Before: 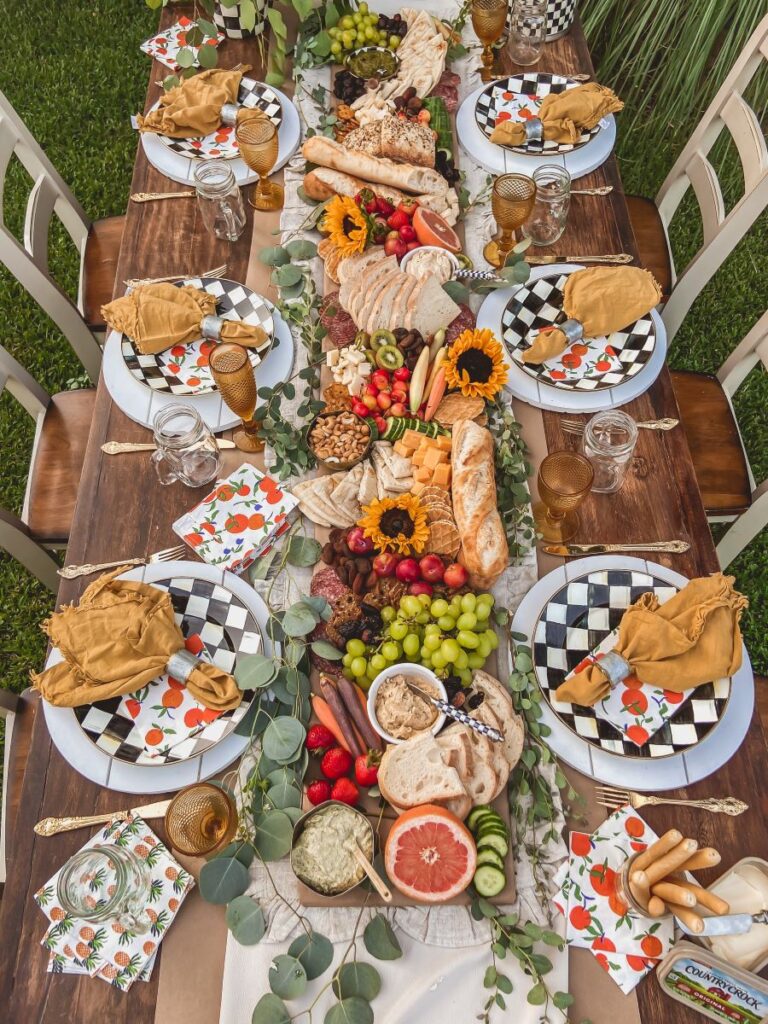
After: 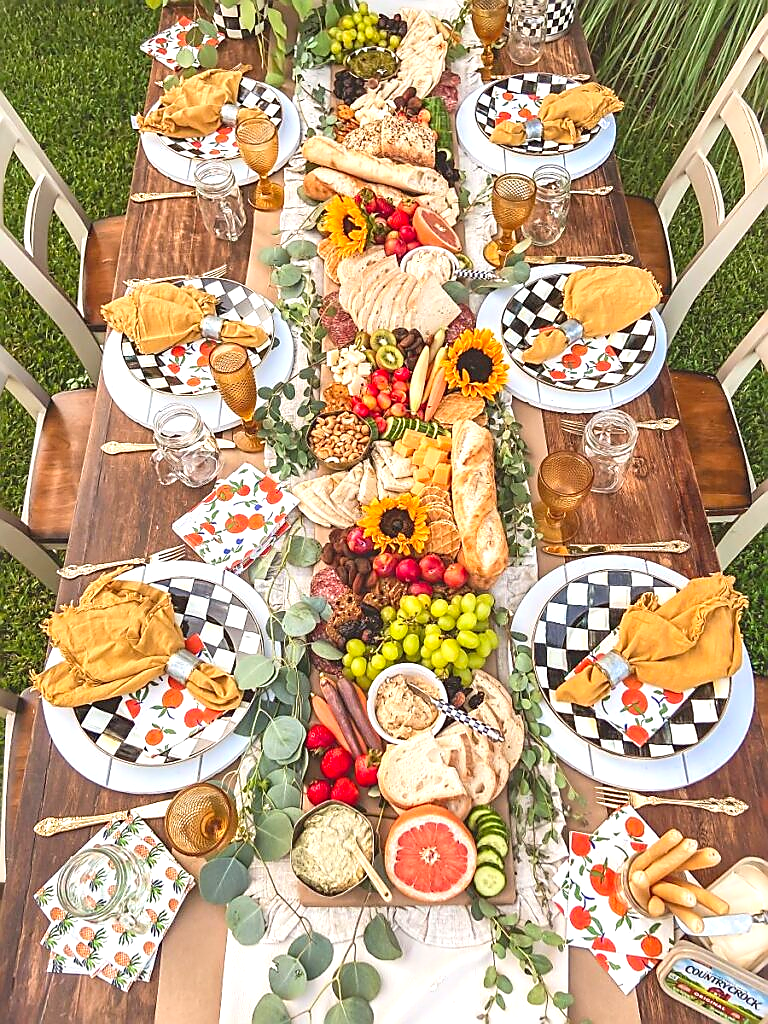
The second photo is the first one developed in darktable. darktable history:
contrast brightness saturation: contrast 0.072, brightness 0.08, saturation 0.176
exposure: black level correction 0, exposure 0.696 EV, compensate highlight preservation false
sharpen: radius 1.368, amount 1.234, threshold 0.698
